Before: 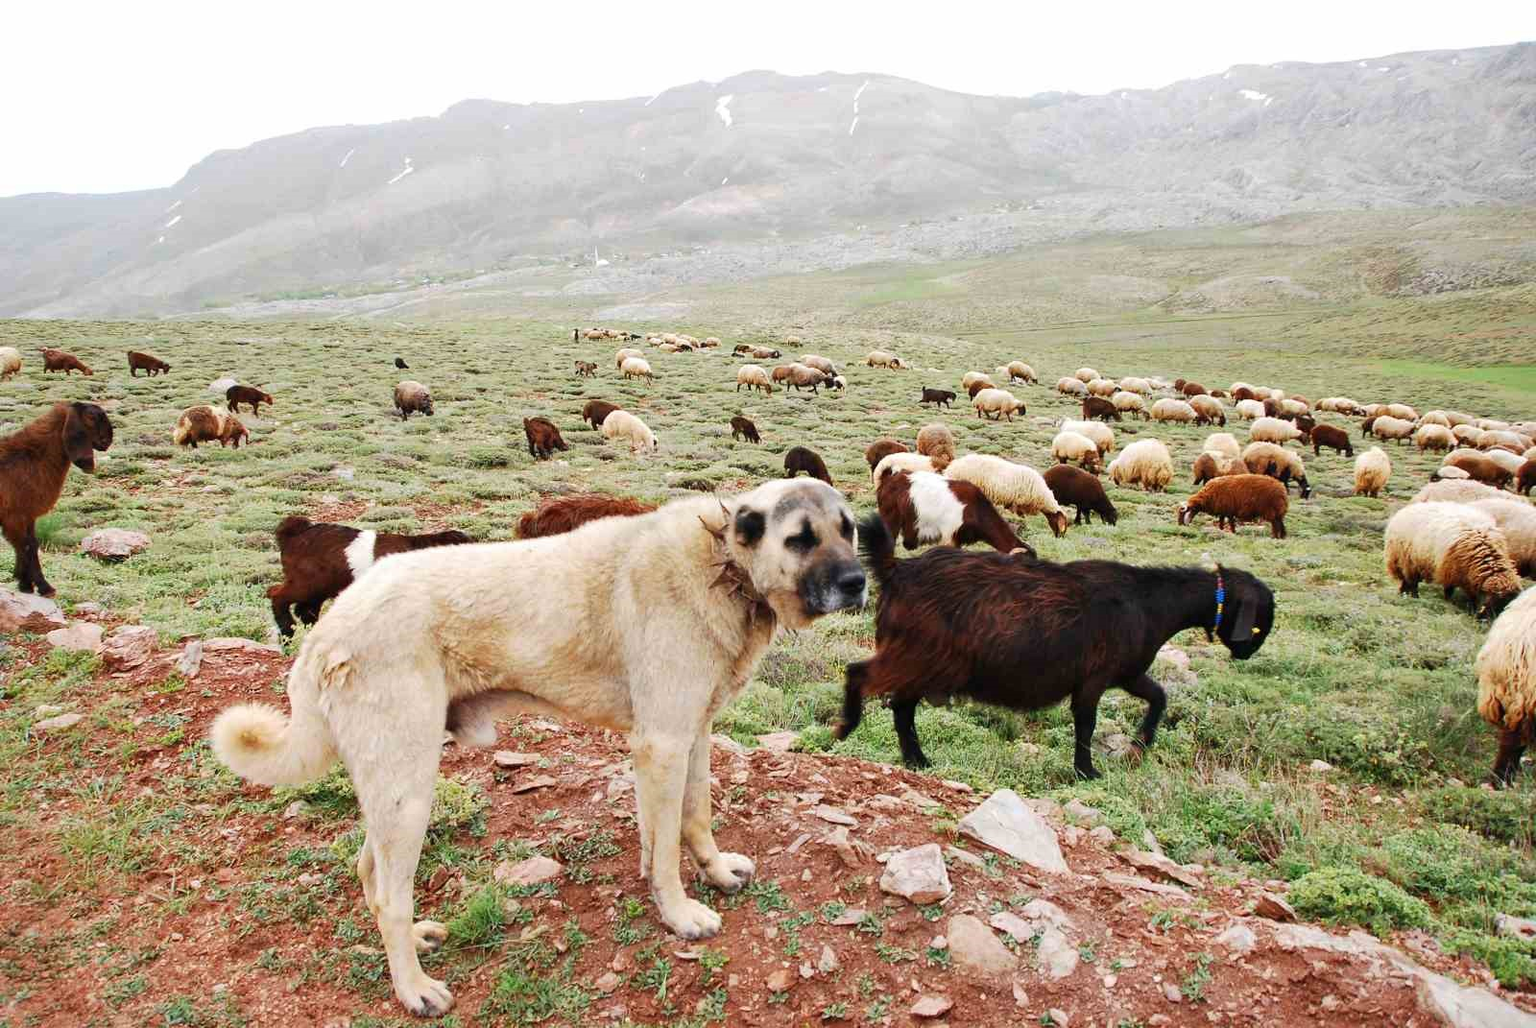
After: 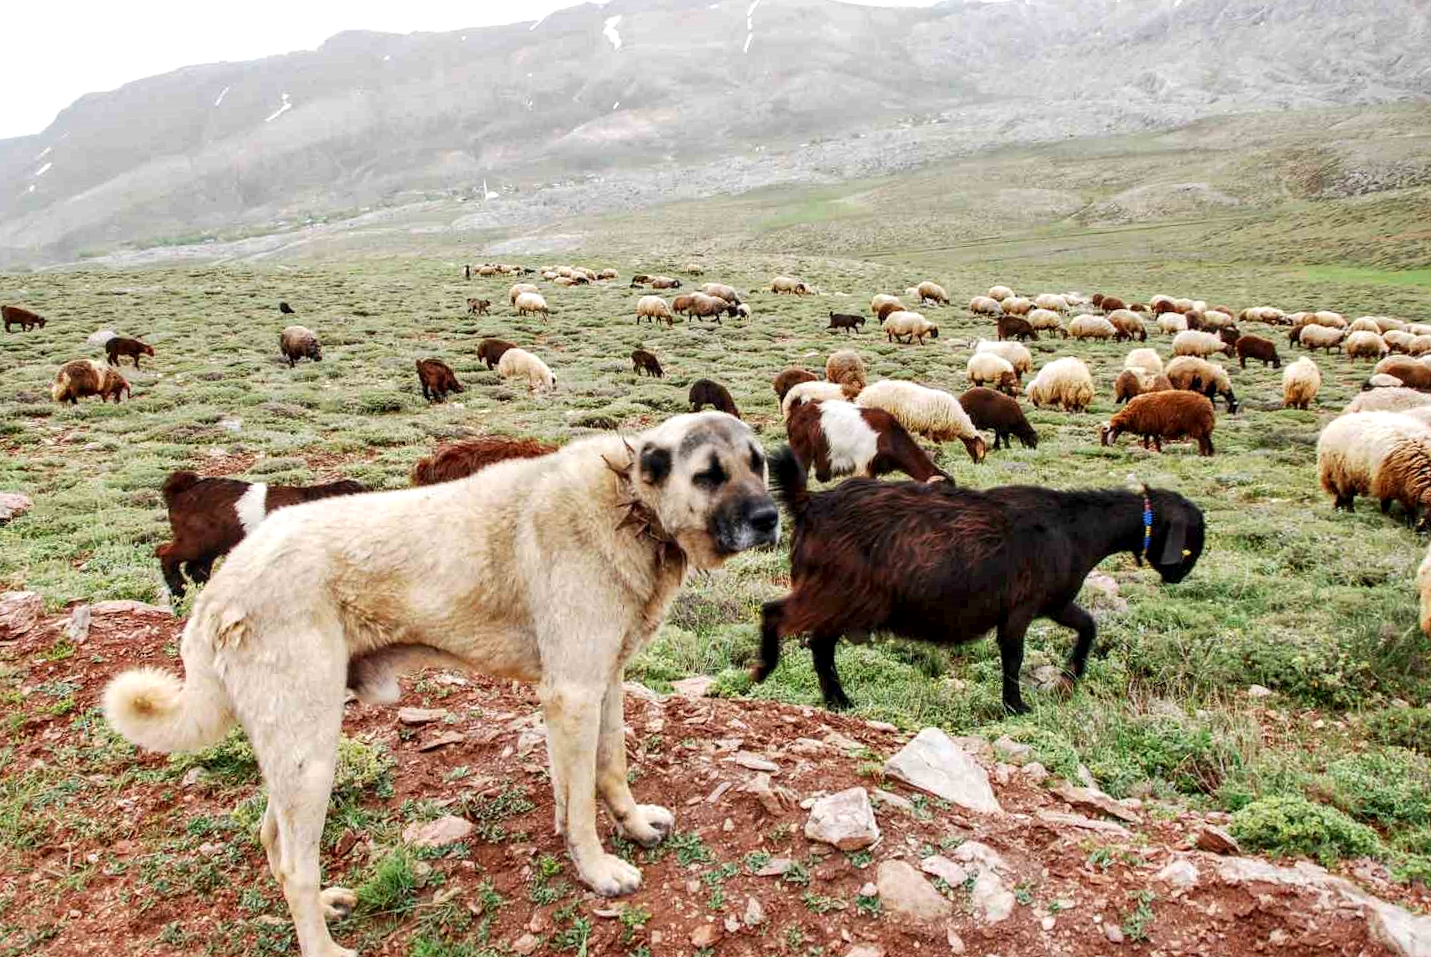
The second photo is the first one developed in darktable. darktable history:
crop and rotate: angle 2.15°, left 5.586%, top 5.696%
local contrast: detail 142%
